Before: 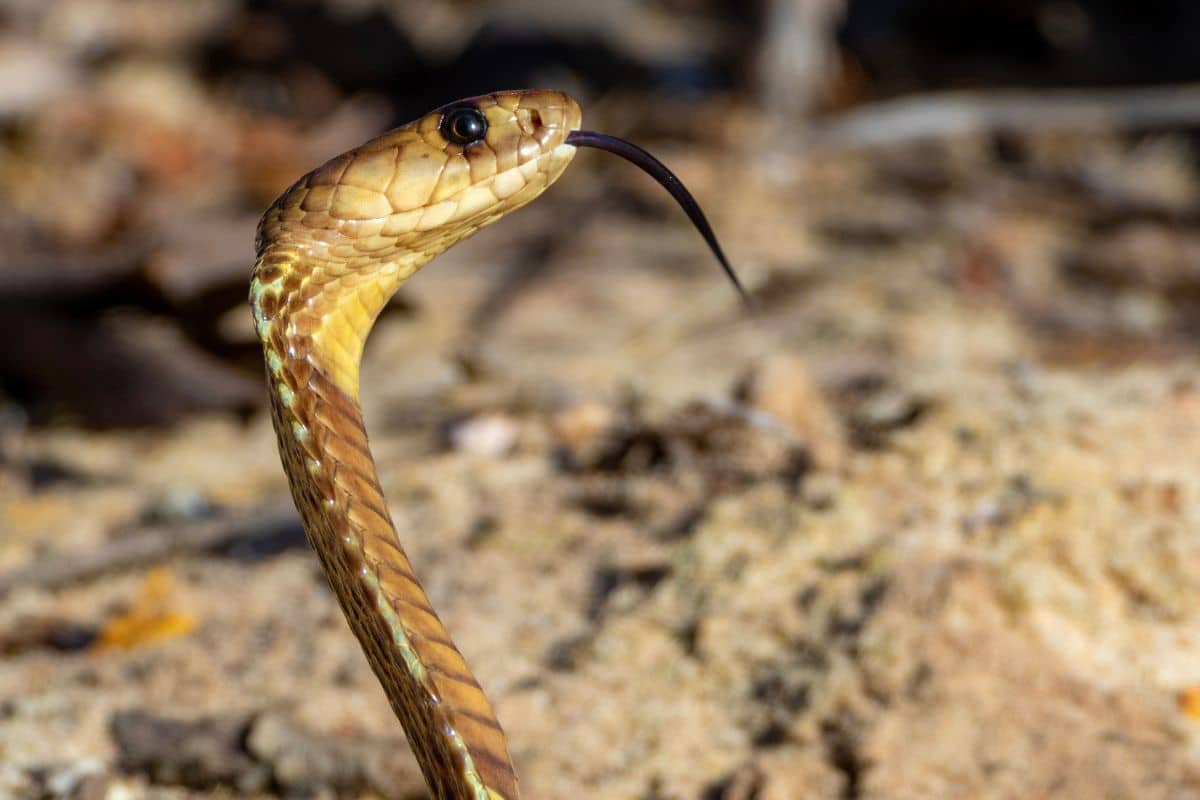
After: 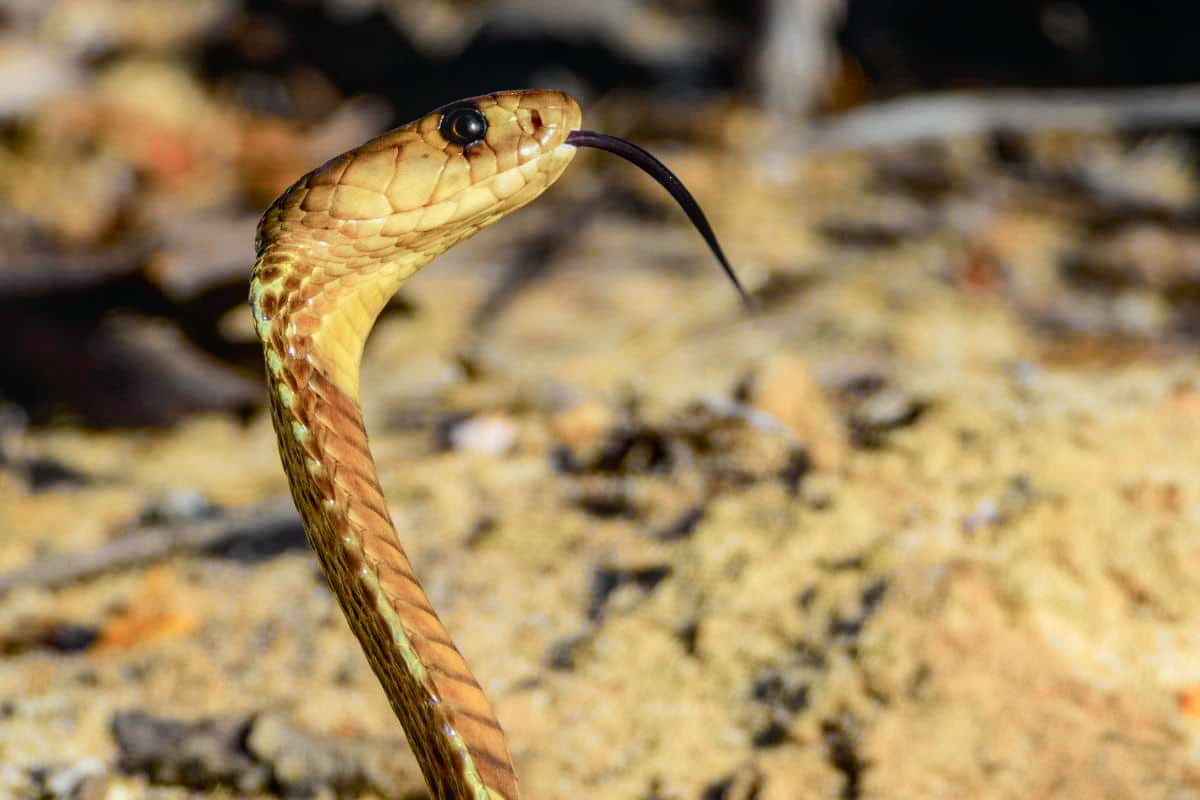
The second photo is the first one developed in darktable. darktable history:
local contrast: detail 109%
tone curve: curves: ch0 [(0, 0) (0.037, 0.011) (0.131, 0.108) (0.279, 0.279) (0.476, 0.554) (0.617, 0.693) (0.704, 0.77) (0.813, 0.852) (0.916, 0.924) (1, 0.993)]; ch1 [(0, 0) (0.318, 0.278) (0.444, 0.427) (0.493, 0.492) (0.508, 0.502) (0.534, 0.531) (0.562, 0.571) (0.626, 0.667) (0.746, 0.764) (1, 1)]; ch2 [(0, 0) (0.316, 0.292) (0.381, 0.37) (0.423, 0.448) (0.476, 0.492) (0.502, 0.498) (0.522, 0.518) (0.533, 0.532) (0.586, 0.631) (0.634, 0.663) (0.7, 0.7) (0.861, 0.808) (1, 0.951)], color space Lab, independent channels, preserve colors none
